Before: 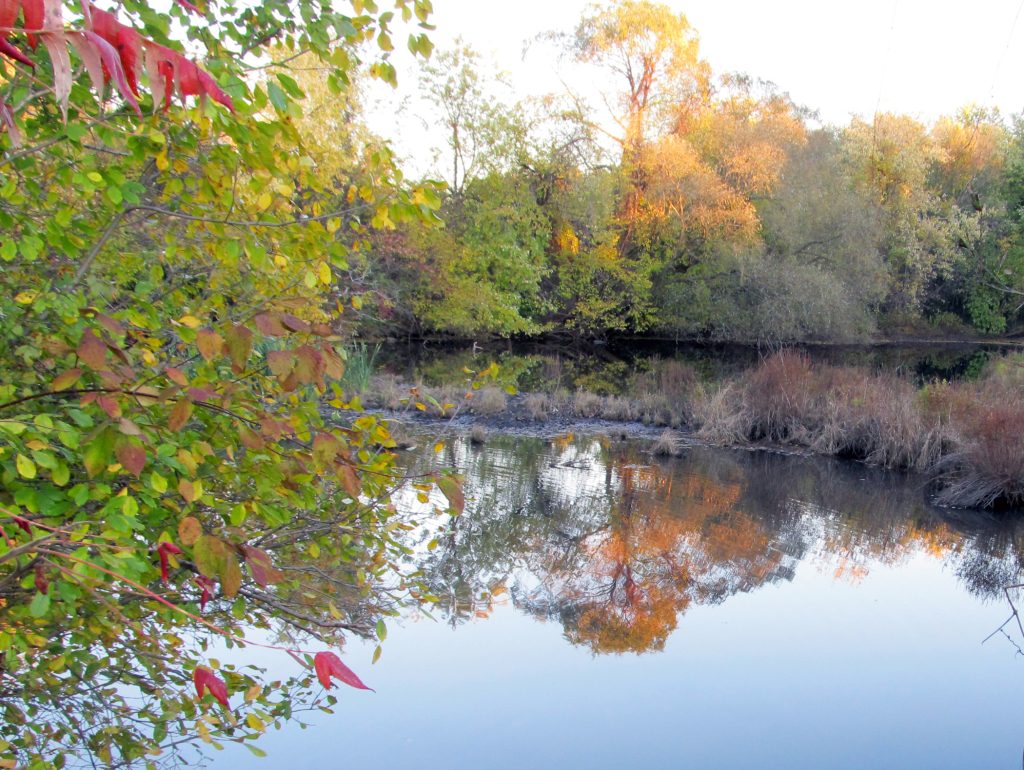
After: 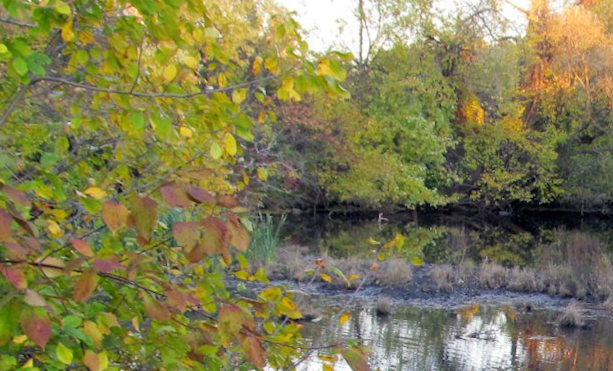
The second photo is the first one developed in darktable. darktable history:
crop and rotate: angle -4.99°, left 2.122%, top 6.945%, right 27.566%, bottom 30.519%
rotate and perspective: rotation -5°, crop left 0.05, crop right 0.952, crop top 0.11, crop bottom 0.89
